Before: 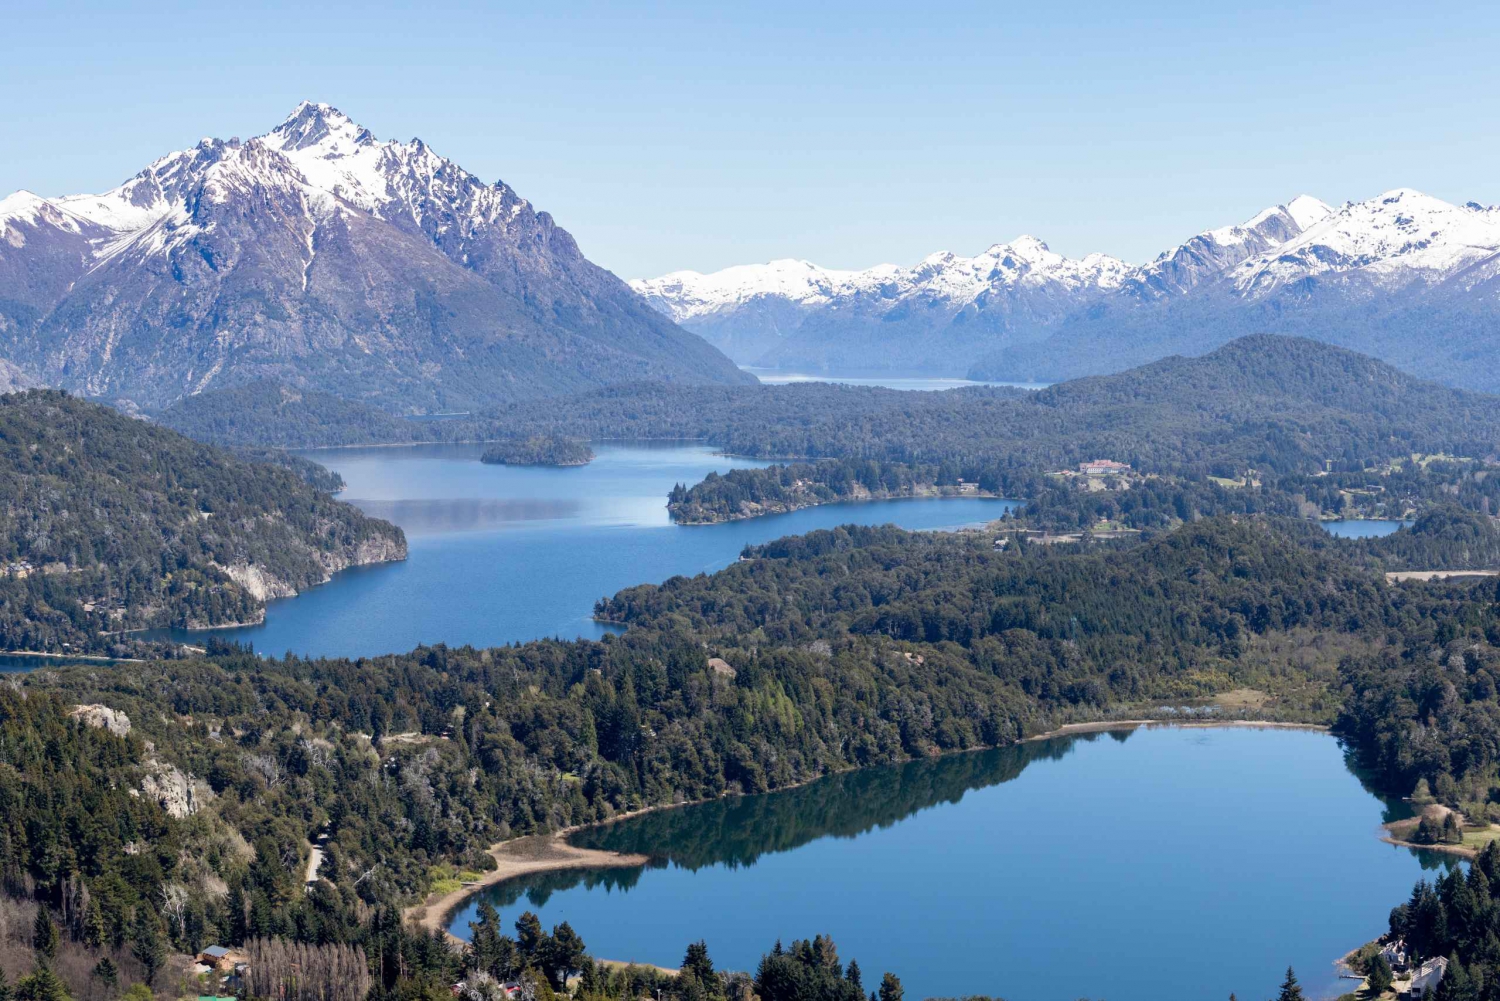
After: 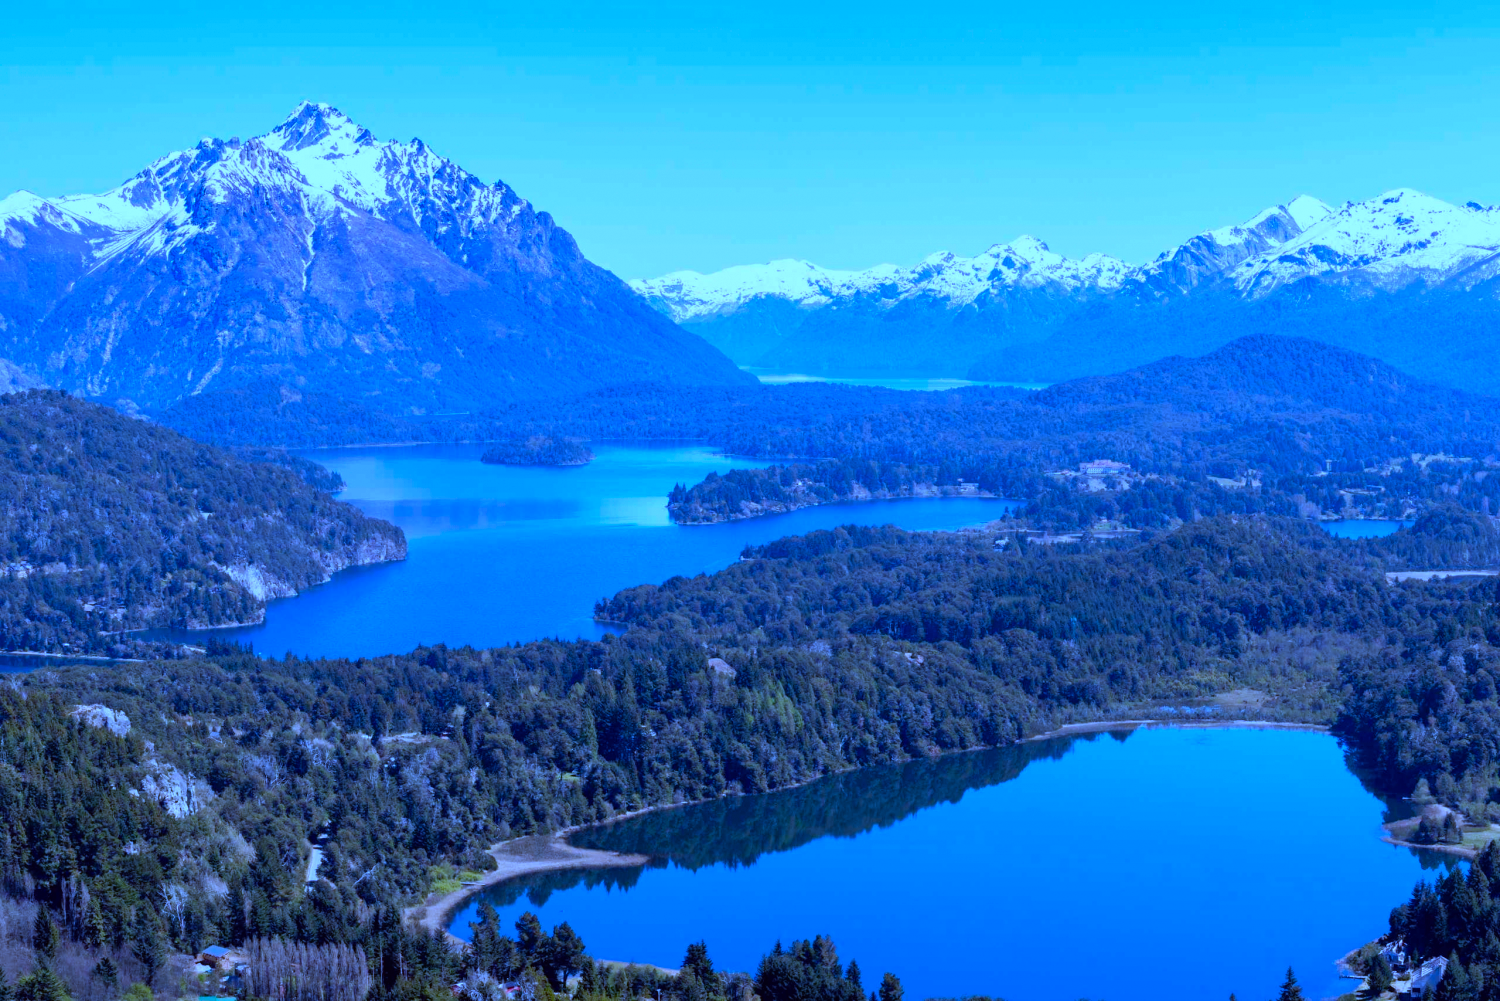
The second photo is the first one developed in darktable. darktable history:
white balance: red 0.766, blue 1.537
color balance: lift [1, 1.001, 0.999, 1.001], gamma [1, 1.004, 1.007, 0.993], gain [1, 0.991, 0.987, 1.013], contrast 10%, output saturation 120%
tone equalizer: -8 EV 0.25 EV, -7 EV 0.417 EV, -6 EV 0.417 EV, -5 EV 0.25 EV, -3 EV -0.25 EV, -2 EV -0.417 EV, -1 EV -0.417 EV, +0 EV -0.25 EV, edges refinement/feathering 500, mask exposure compensation -1.57 EV, preserve details guided filter
